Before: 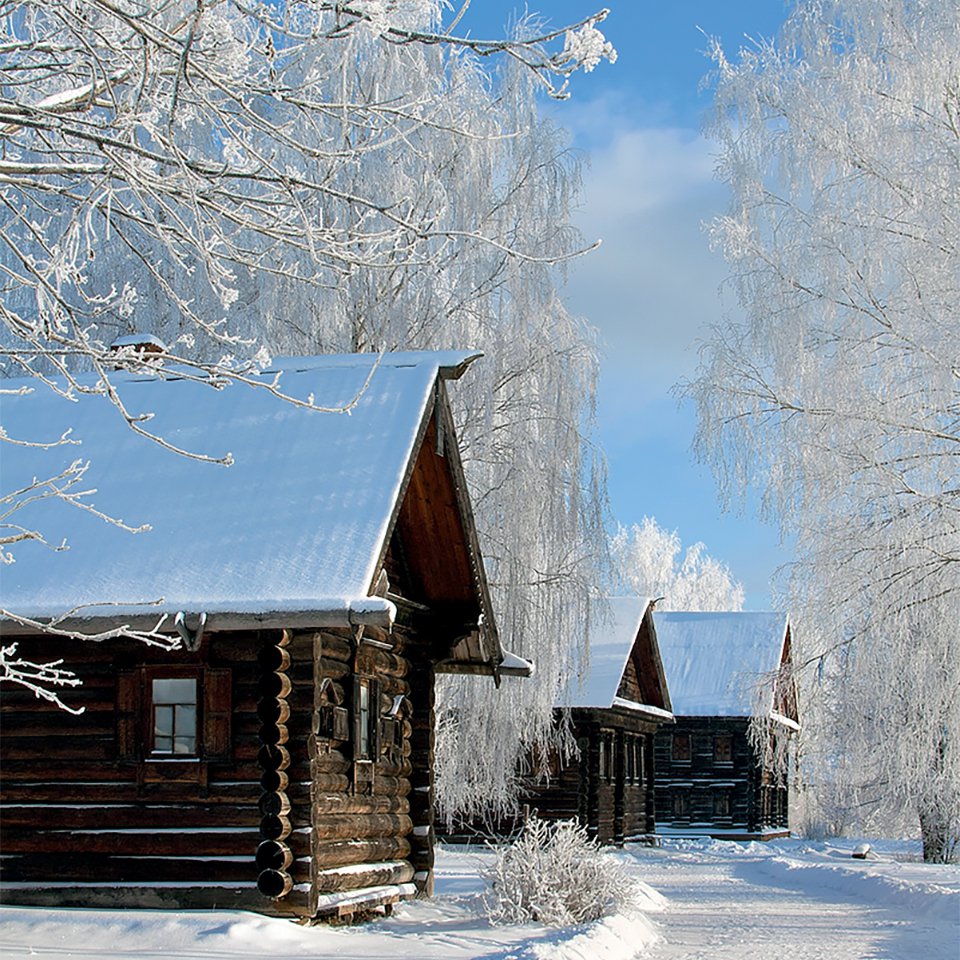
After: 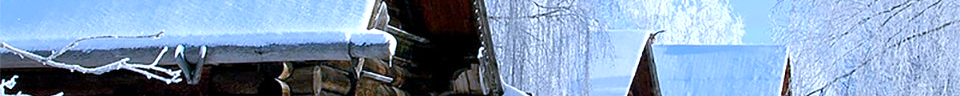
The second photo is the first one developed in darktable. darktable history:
crop and rotate: top 59.084%, bottom 30.916%
white balance: red 0.871, blue 1.249
color balance rgb: perceptual saturation grading › global saturation 20%, perceptual saturation grading › highlights -50%, perceptual saturation grading › shadows 30%, perceptual brilliance grading › global brilliance 10%, perceptual brilliance grading › shadows 15%
